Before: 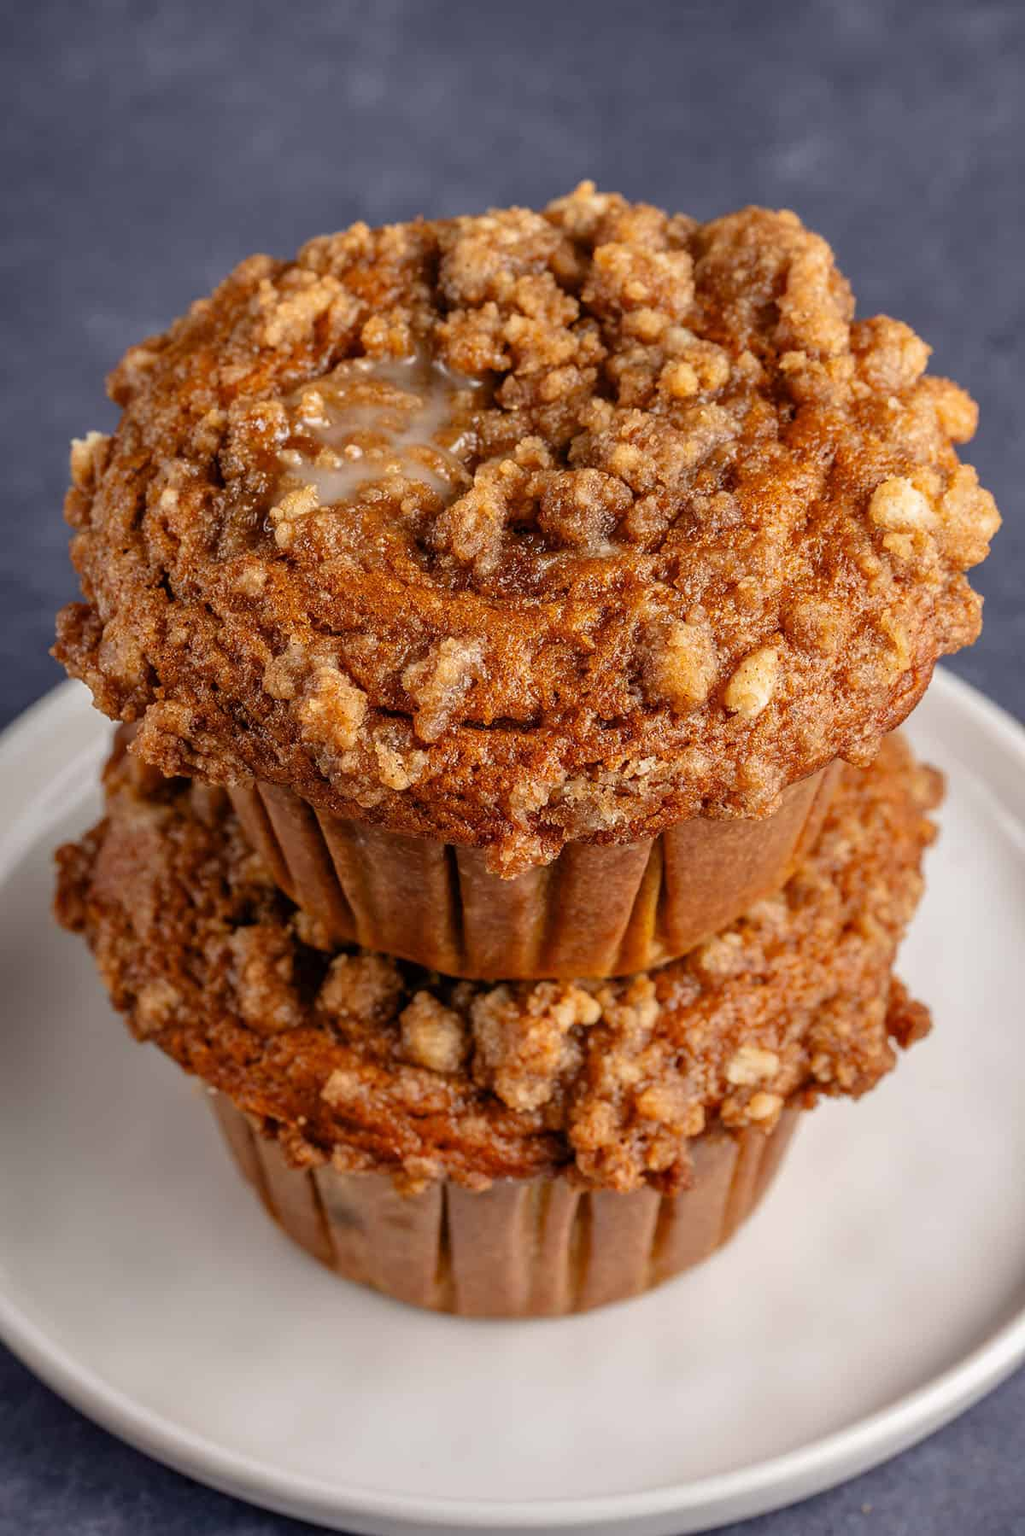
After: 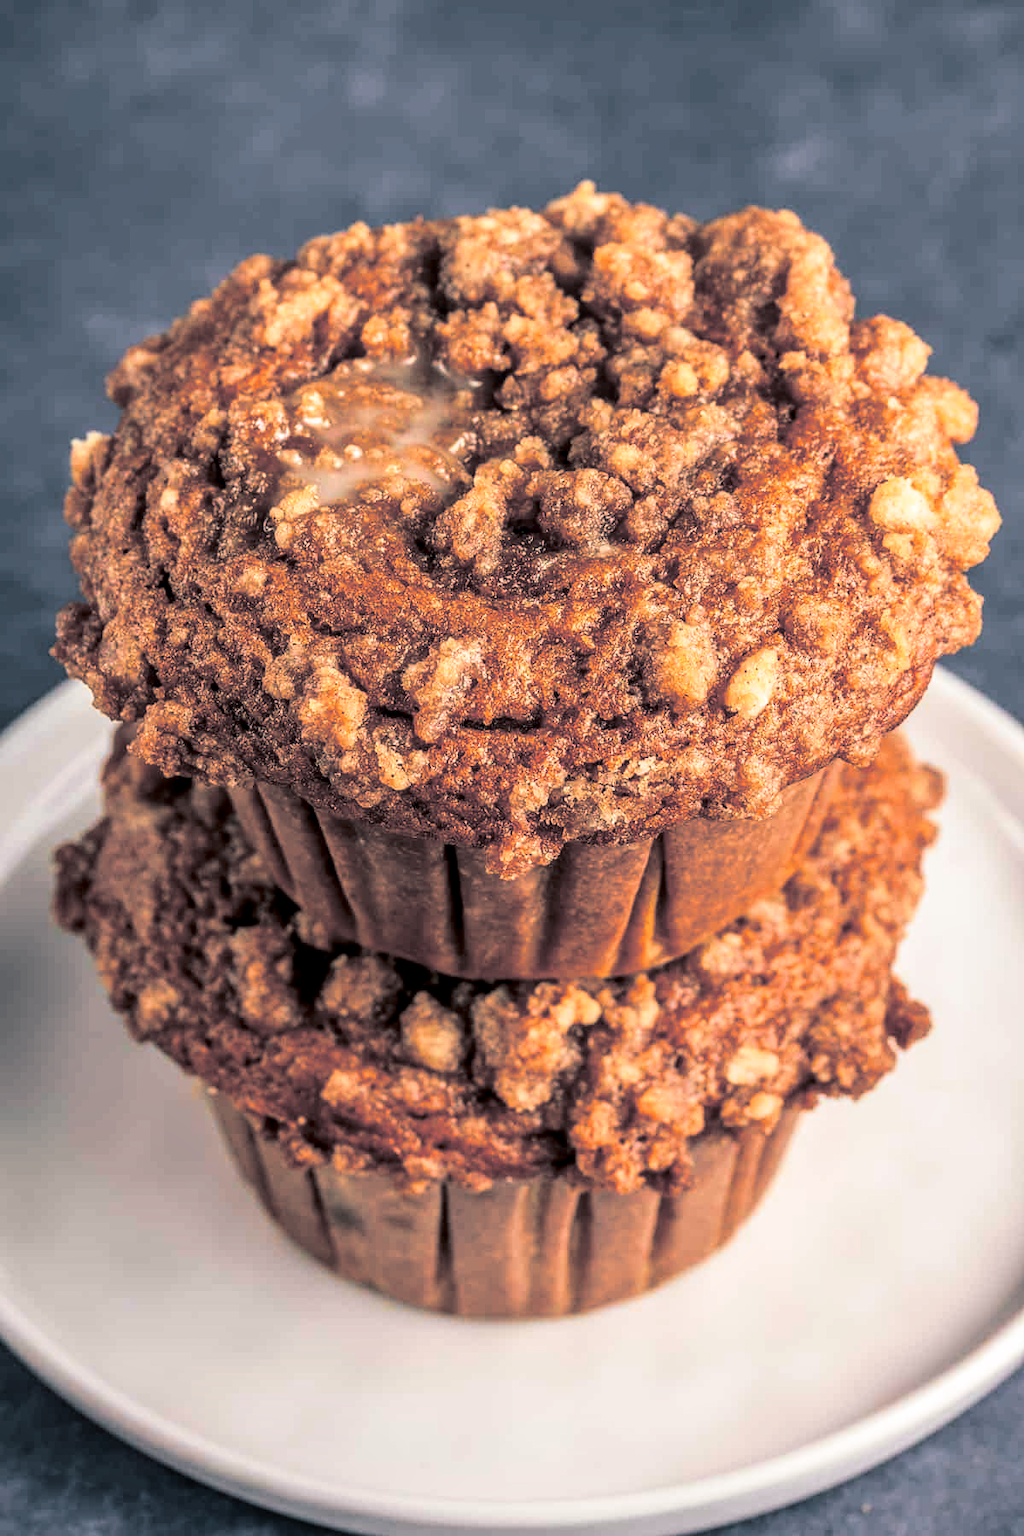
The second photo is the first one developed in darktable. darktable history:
local contrast: on, module defaults
split-toning: shadows › hue 205.2°, shadows › saturation 0.29, highlights › hue 50.4°, highlights › saturation 0.38, balance -49.9
tone curve: curves: ch0 [(0, 0) (0.051, 0.03) (0.096, 0.071) (0.241, 0.247) (0.455, 0.525) (0.594, 0.697) (0.741, 0.845) (0.871, 0.933) (1, 0.984)]; ch1 [(0, 0) (0.1, 0.038) (0.318, 0.243) (0.399, 0.351) (0.478, 0.469) (0.499, 0.499) (0.534, 0.549) (0.565, 0.594) (0.601, 0.634) (0.666, 0.7) (1, 1)]; ch2 [(0, 0) (0.453, 0.45) (0.479, 0.483) (0.504, 0.499) (0.52, 0.519) (0.541, 0.559) (0.592, 0.612) (0.824, 0.815) (1, 1)], color space Lab, independent channels, preserve colors none
